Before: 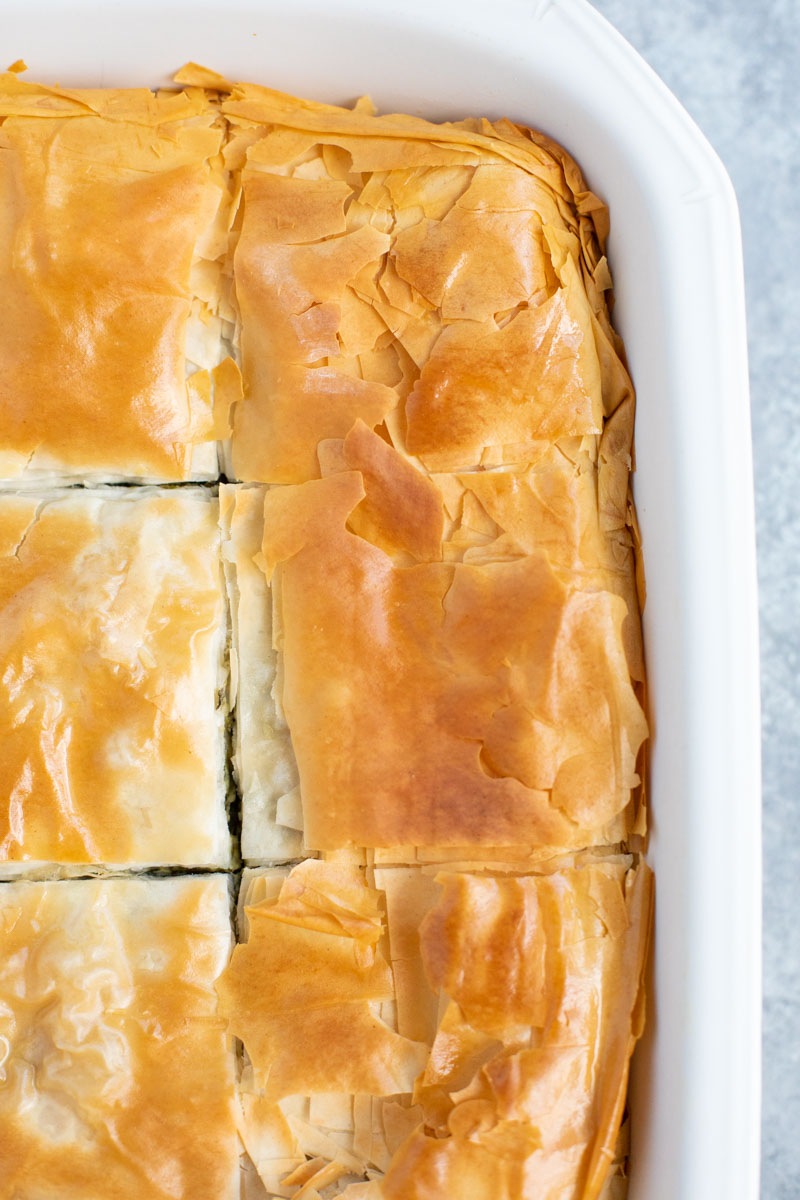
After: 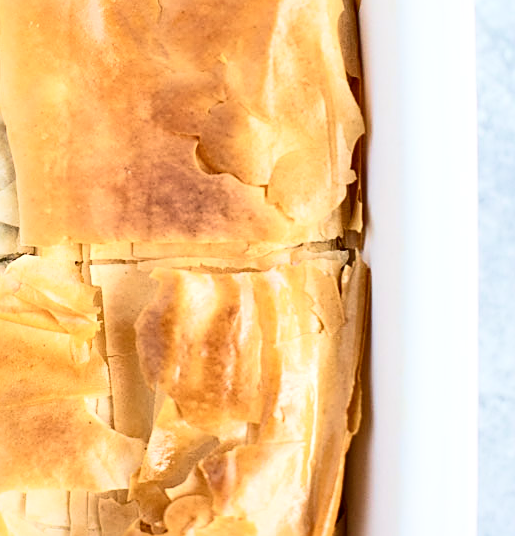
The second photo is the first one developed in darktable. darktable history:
velvia: on, module defaults
local contrast: mode bilateral grid, contrast 20, coarseness 49, detail 119%, midtone range 0.2
sharpen: on, module defaults
crop and rotate: left 35.522%, top 50.356%, bottom 4.917%
contrast brightness saturation: contrast 0.384, brightness 0.099
